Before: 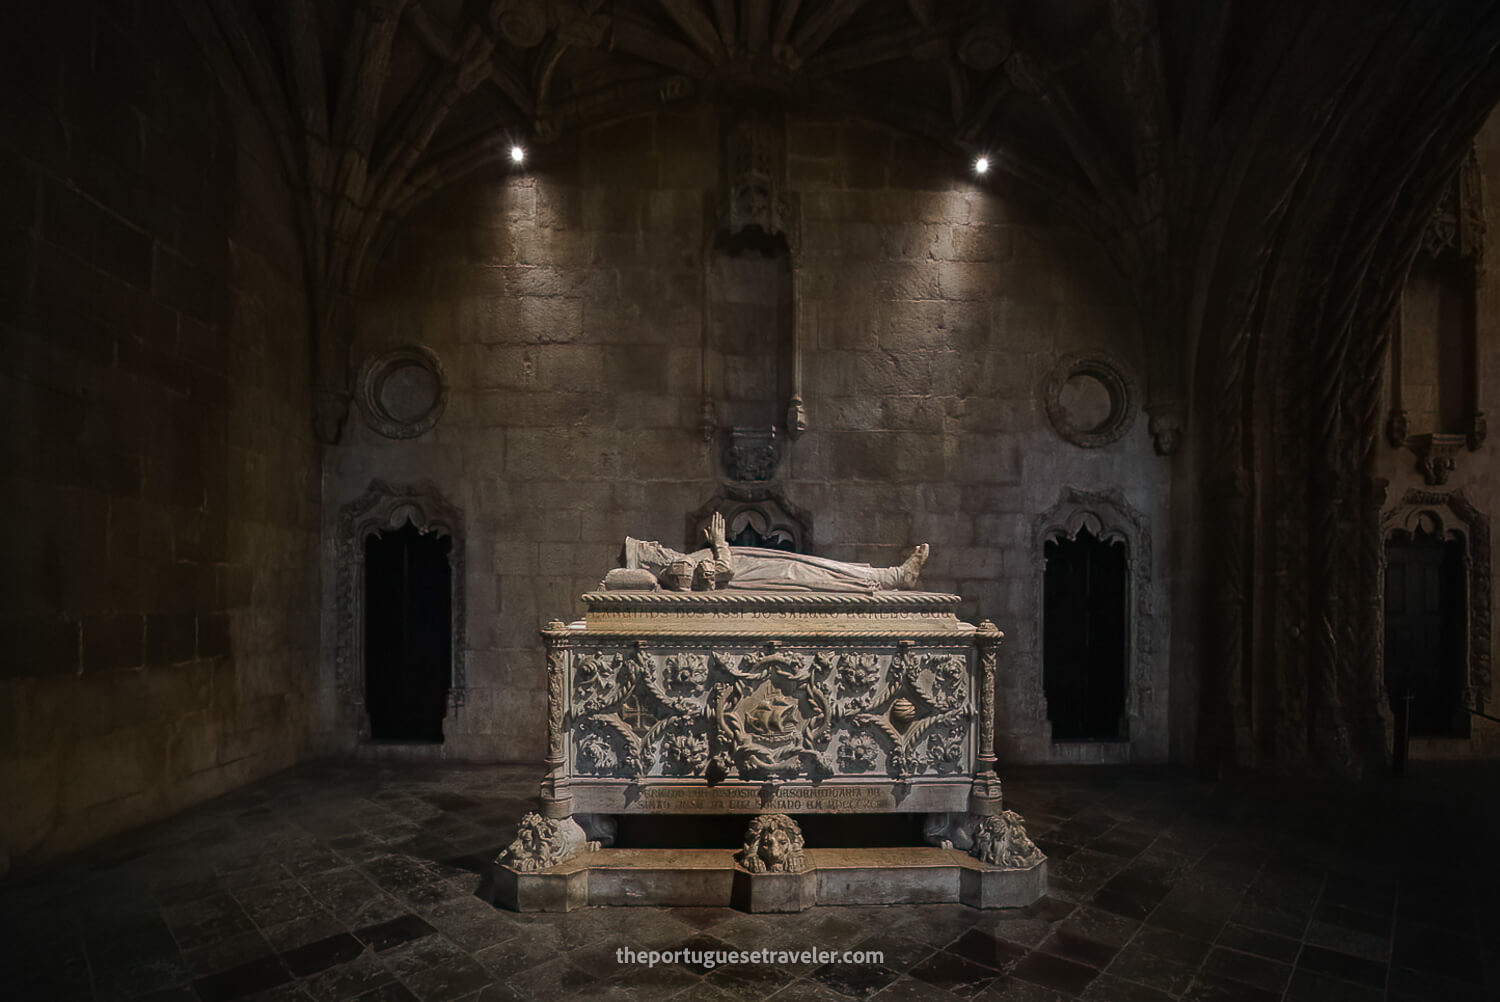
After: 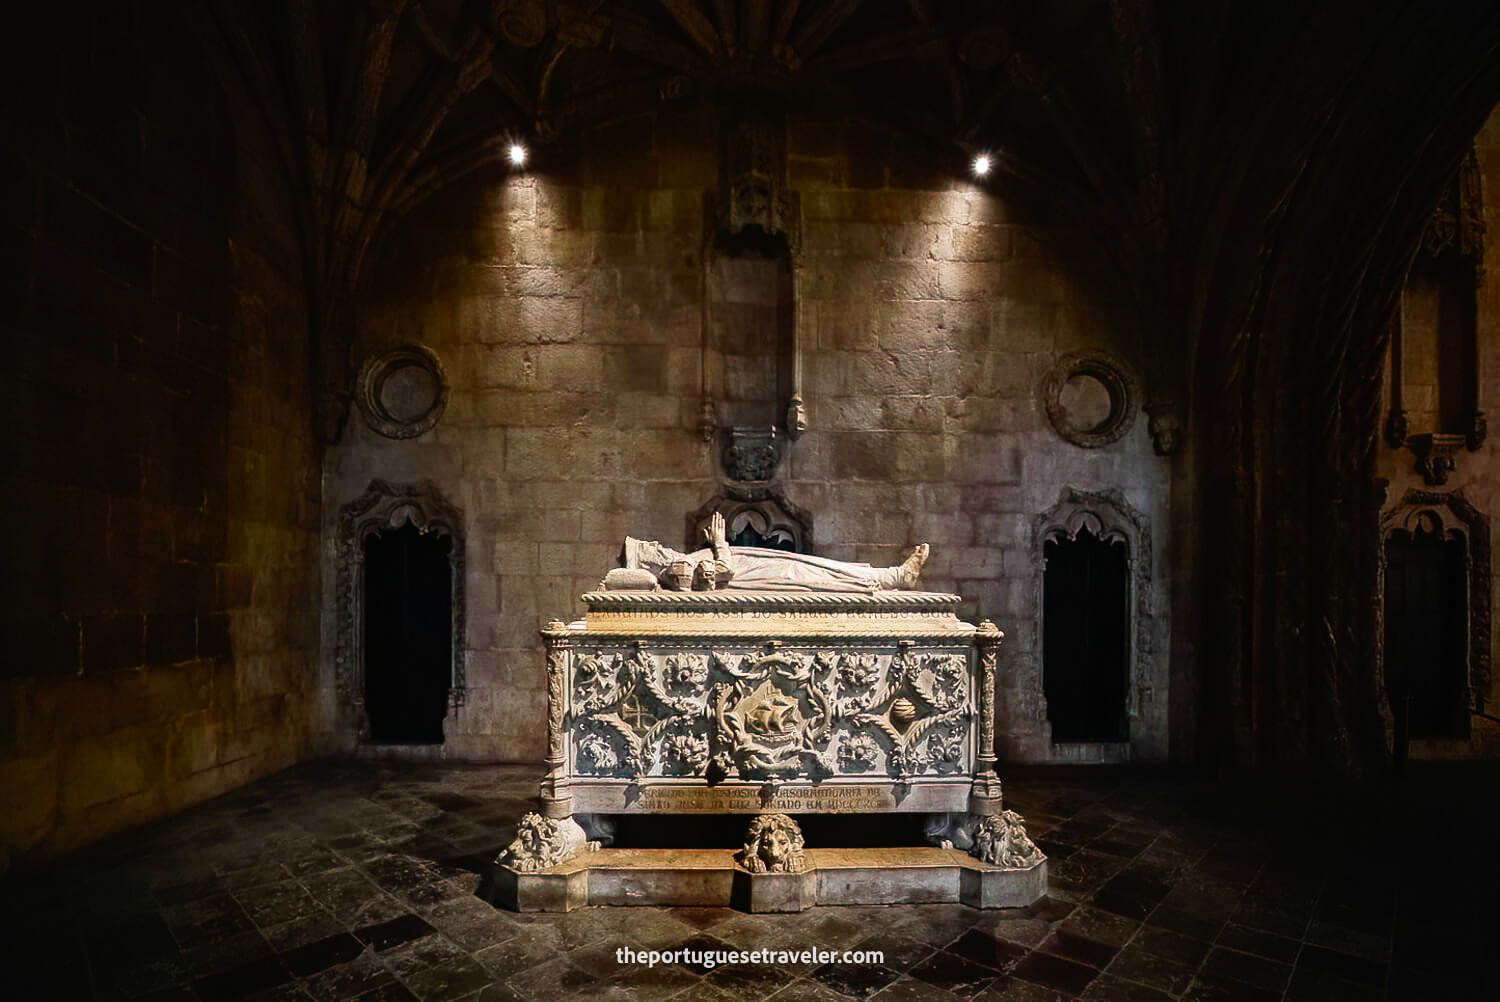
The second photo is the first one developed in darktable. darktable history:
contrast brightness saturation: contrast 0.079, saturation 0.196
exposure: exposure -0.157 EV, compensate highlight preservation false
base curve: curves: ch0 [(0, 0) (0.012, 0.01) (0.073, 0.168) (0.31, 0.711) (0.645, 0.957) (1, 1)], preserve colors none
